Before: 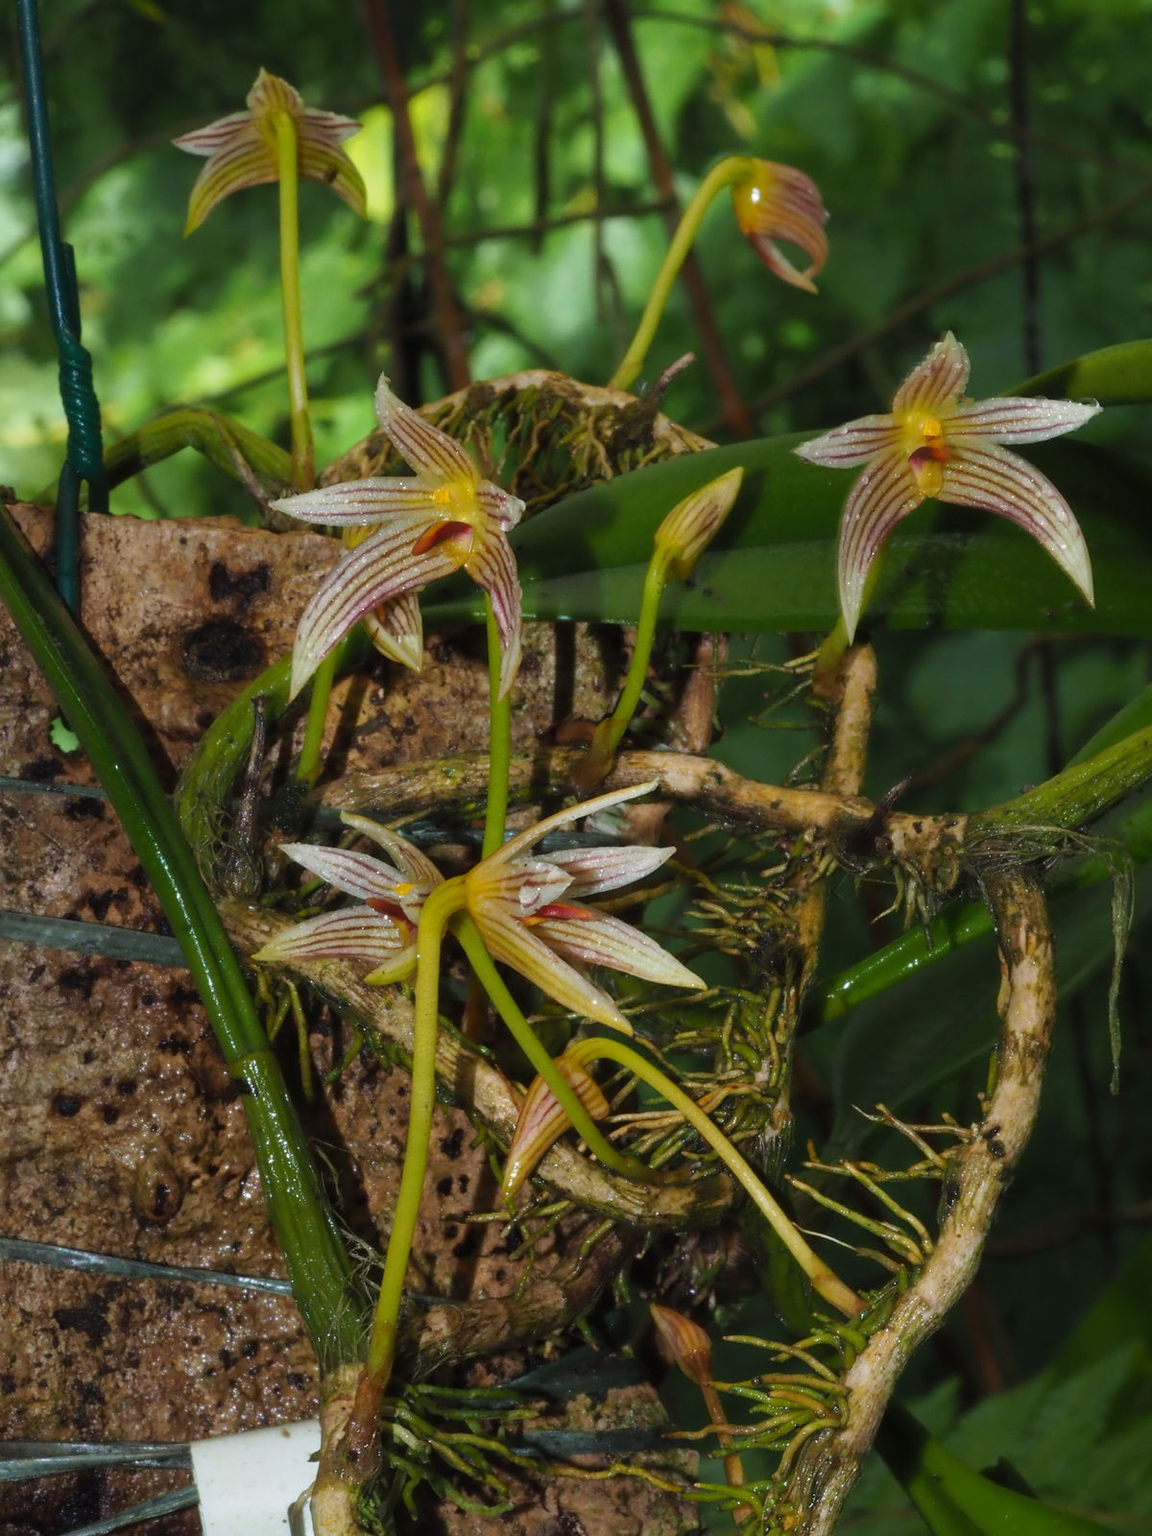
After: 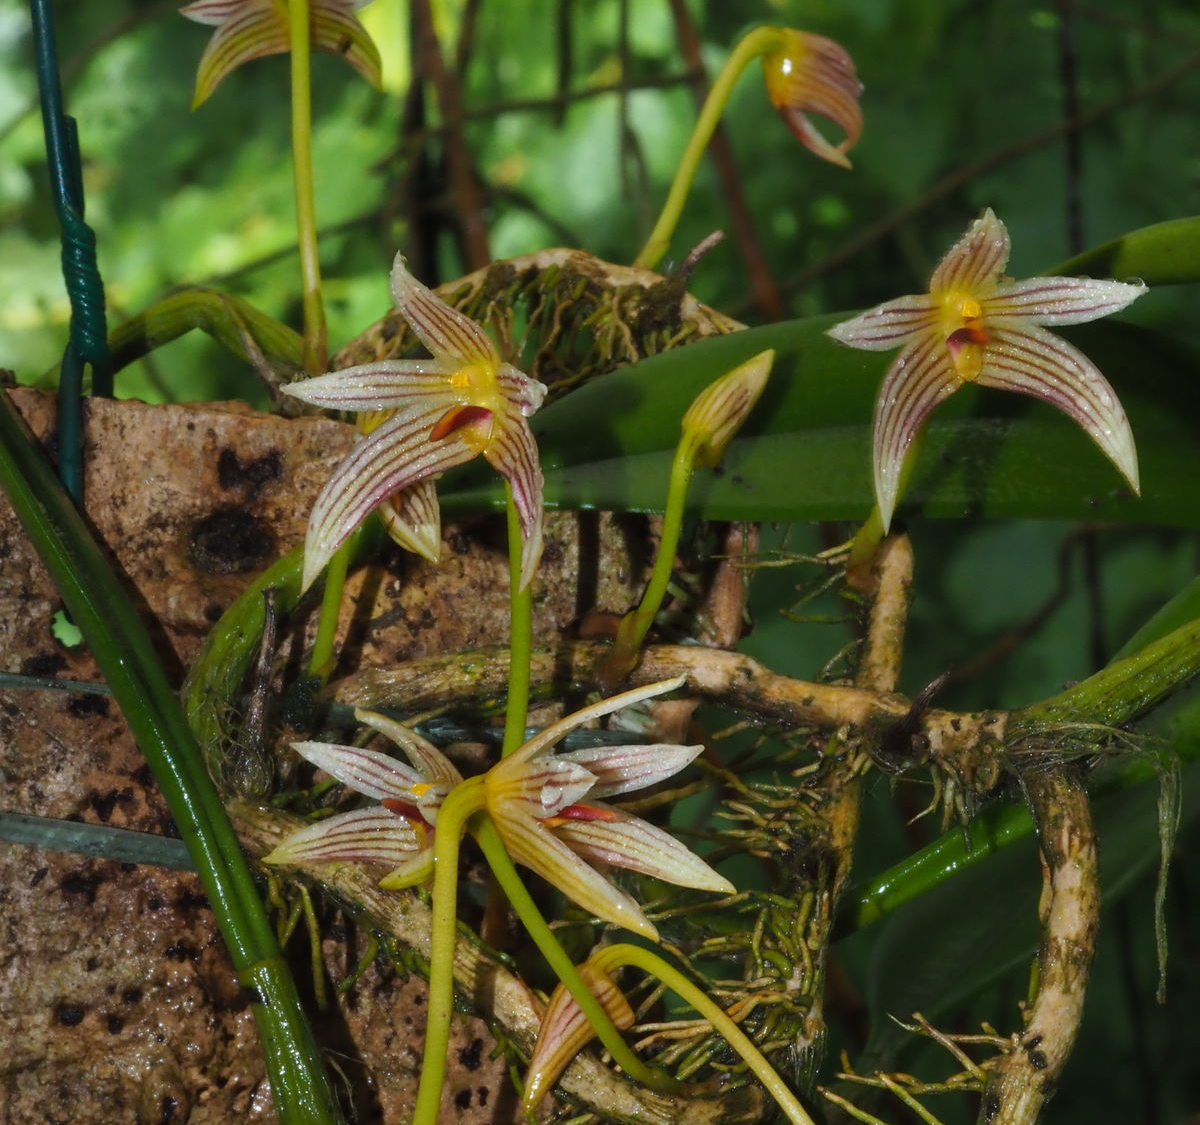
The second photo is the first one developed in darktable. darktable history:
crop and rotate: top 8.613%, bottom 21.05%
